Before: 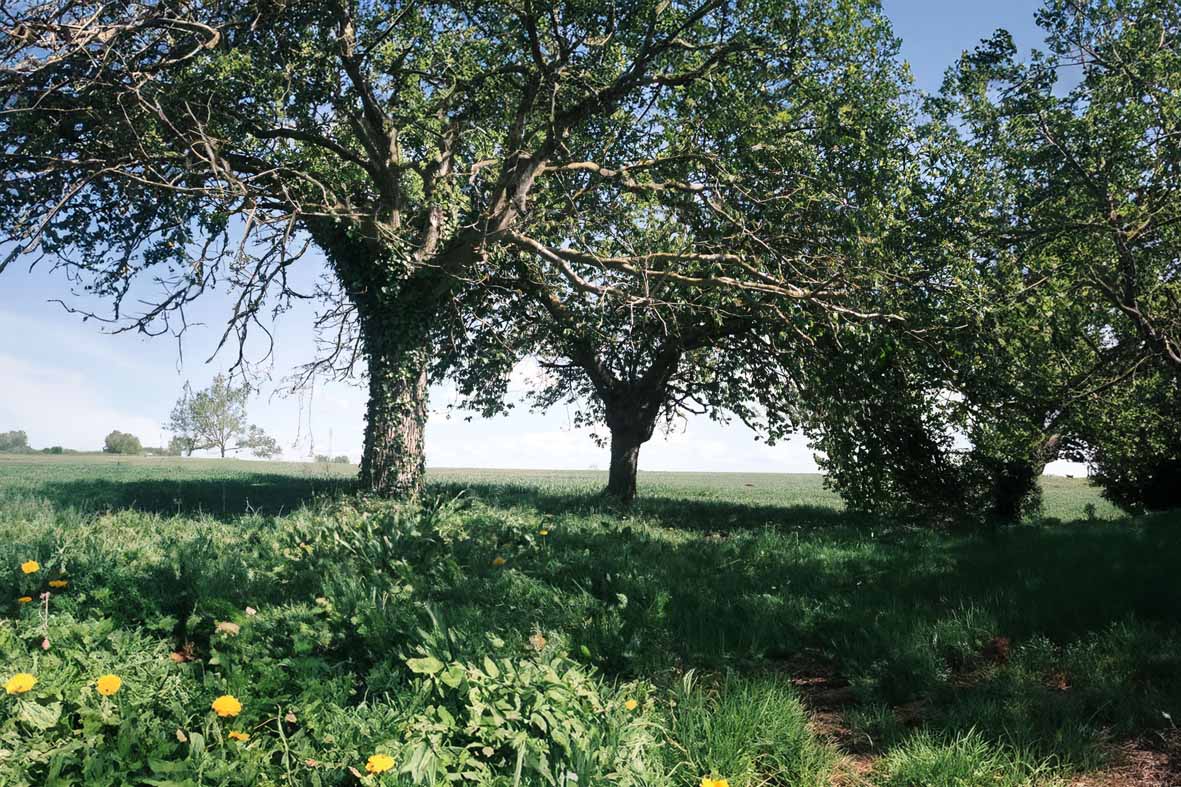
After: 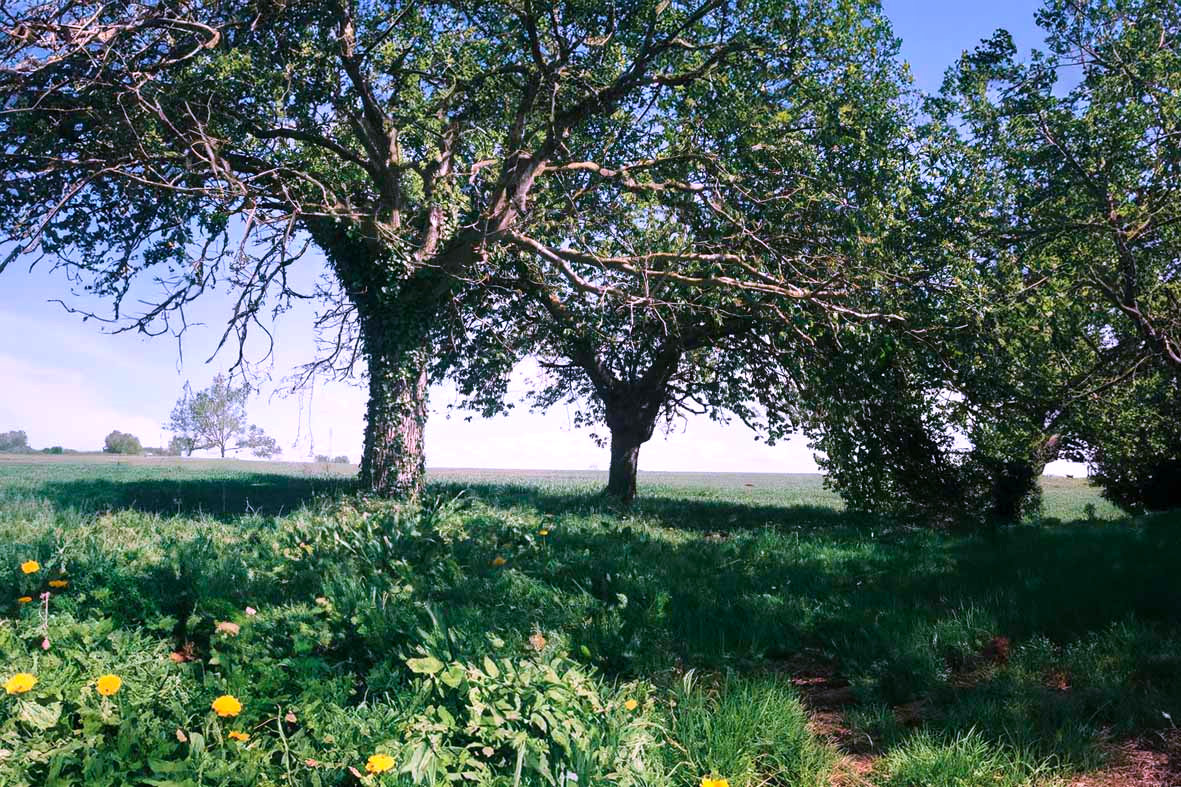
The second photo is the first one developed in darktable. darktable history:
velvia: on, module defaults
white balance: red 1.042, blue 1.17
tone equalizer: on, module defaults
